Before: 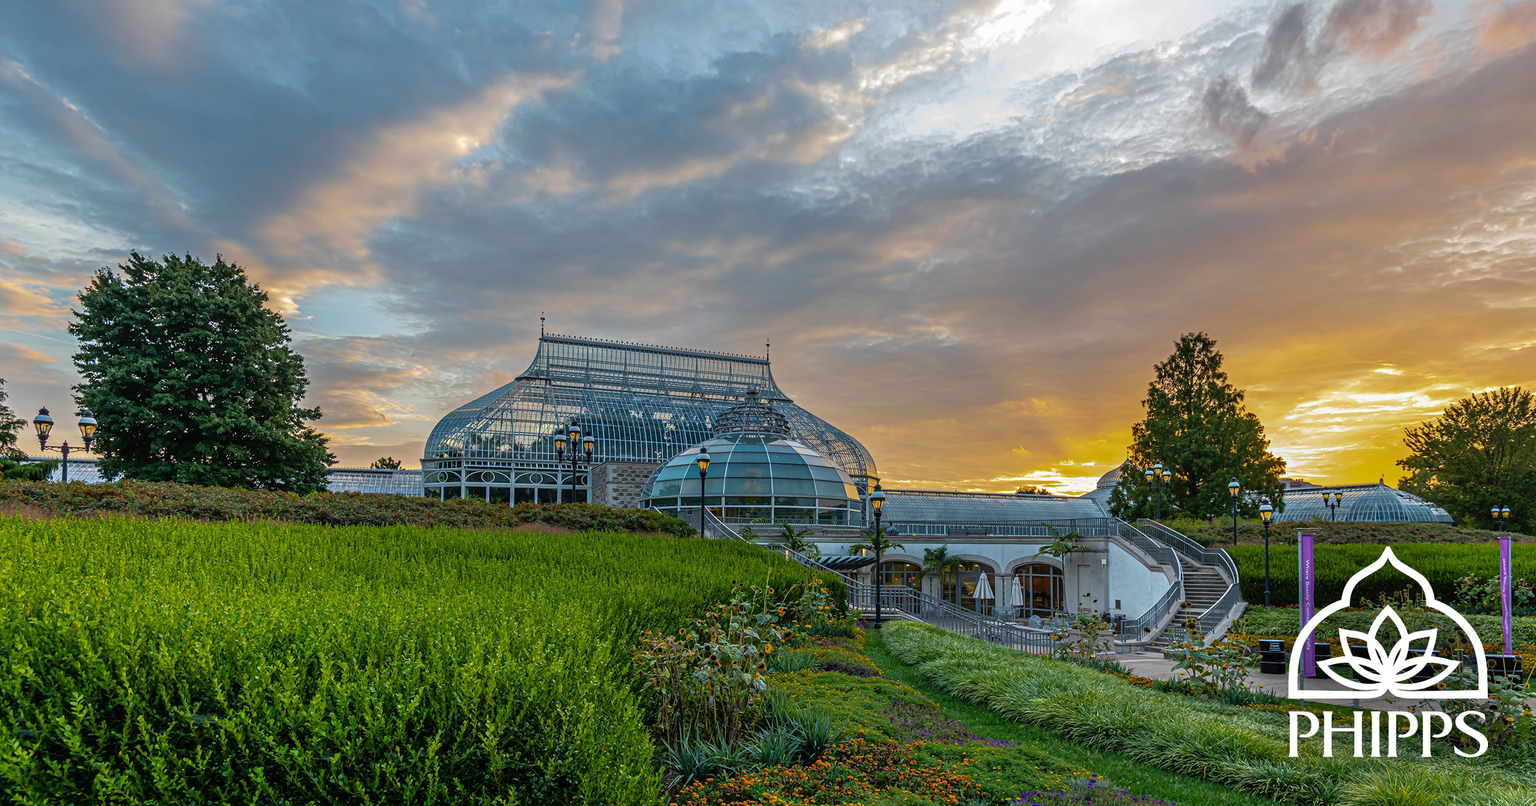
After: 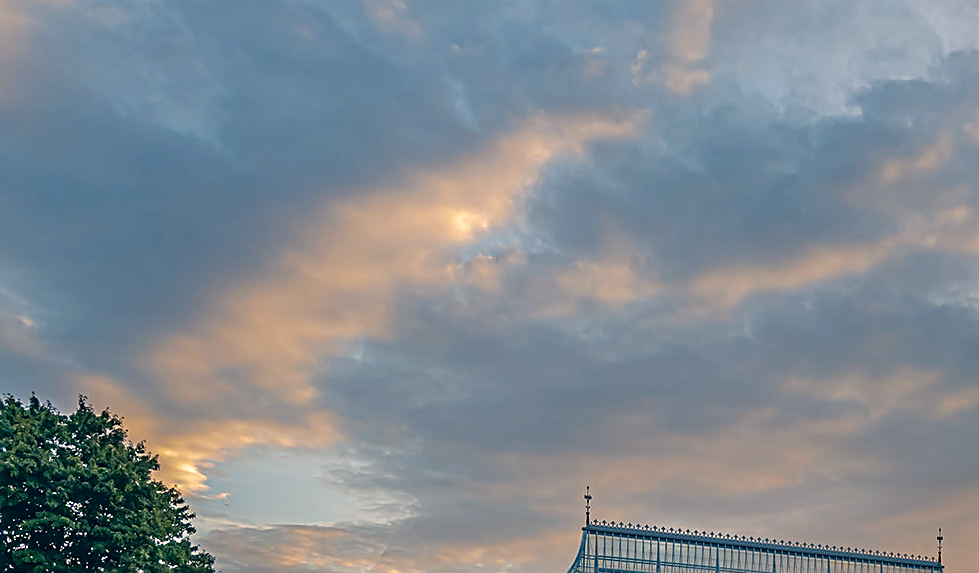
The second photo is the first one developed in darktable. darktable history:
color correction: highlights a* 10.31, highlights b* 14.7, shadows a* -9.76, shadows b* -14.85
crop and rotate: left 10.865%, top 0.115%, right 48.323%, bottom 54.37%
sharpen: amount 0.591
